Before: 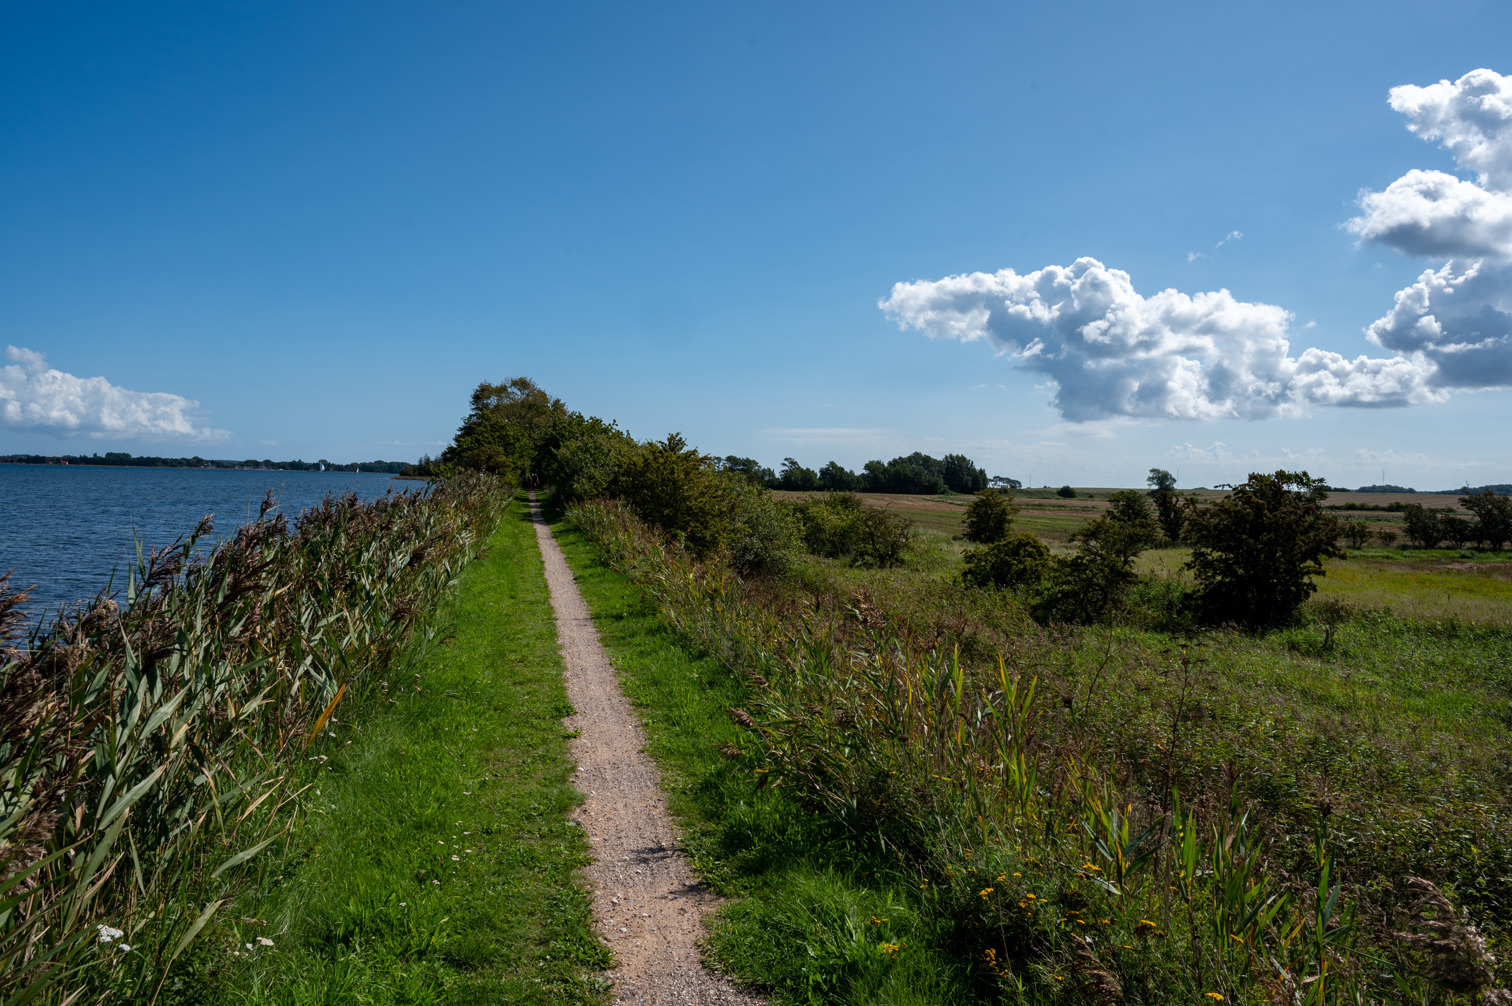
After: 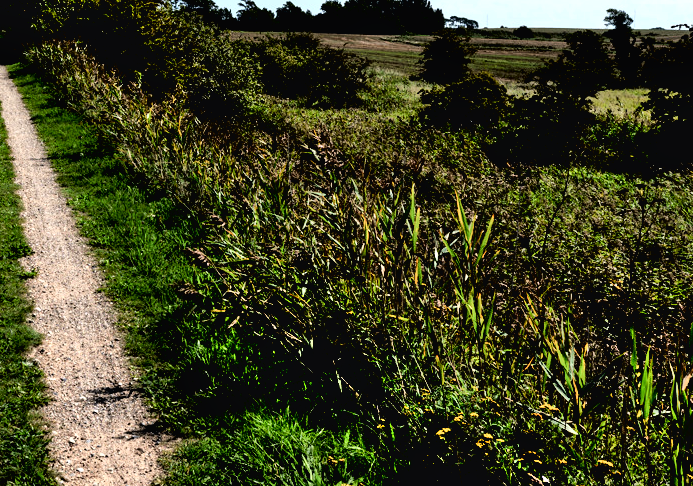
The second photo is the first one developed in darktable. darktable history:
crop: left 35.976%, top 45.819%, right 18.162%, bottom 5.807%
tone curve: curves: ch0 [(0, 0.013) (0.054, 0.018) (0.205, 0.191) (0.289, 0.292) (0.39, 0.424) (0.493, 0.551) (0.647, 0.752) (0.778, 0.895) (1, 0.998)]; ch1 [(0, 0) (0.385, 0.343) (0.439, 0.415) (0.494, 0.495) (0.501, 0.501) (0.51, 0.509) (0.54, 0.546) (0.586, 0.606) (0.66, 0.701) (0.783, 0.804) (1, 1)]; ch2 [(0, 0) (0.32, 0.281) (0.403, 0.399) (0.441, 0.428) (0.47, 0.469) (0.498, 0.496) (0.524, 0.538) (0.566, 0.579) (0.633, 0.665) (0.7, 0.711) (1, 1)], color space Lab, independent channels, preserve colors none
shadows and highlights: radius 44.78, white point adjustment 6.64, compress 79.65%, highlights color adjustment 78.42%, soften with gaussian
filmic rgb: black relative exposure -3.64 EV, white relative exposure 2.44 EV, hardness 3.29
